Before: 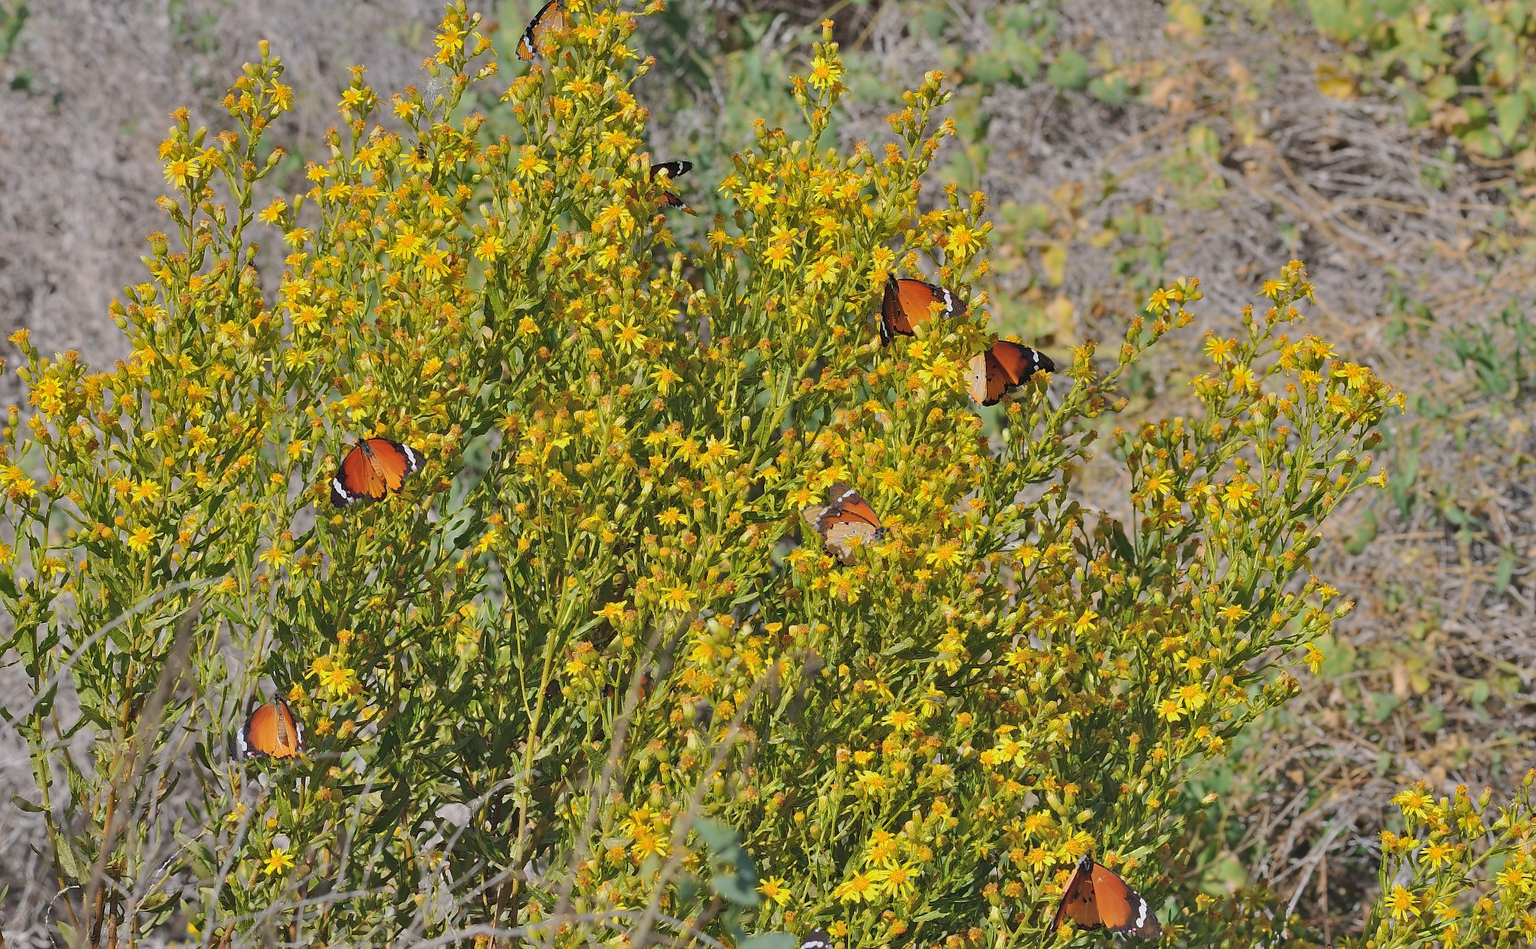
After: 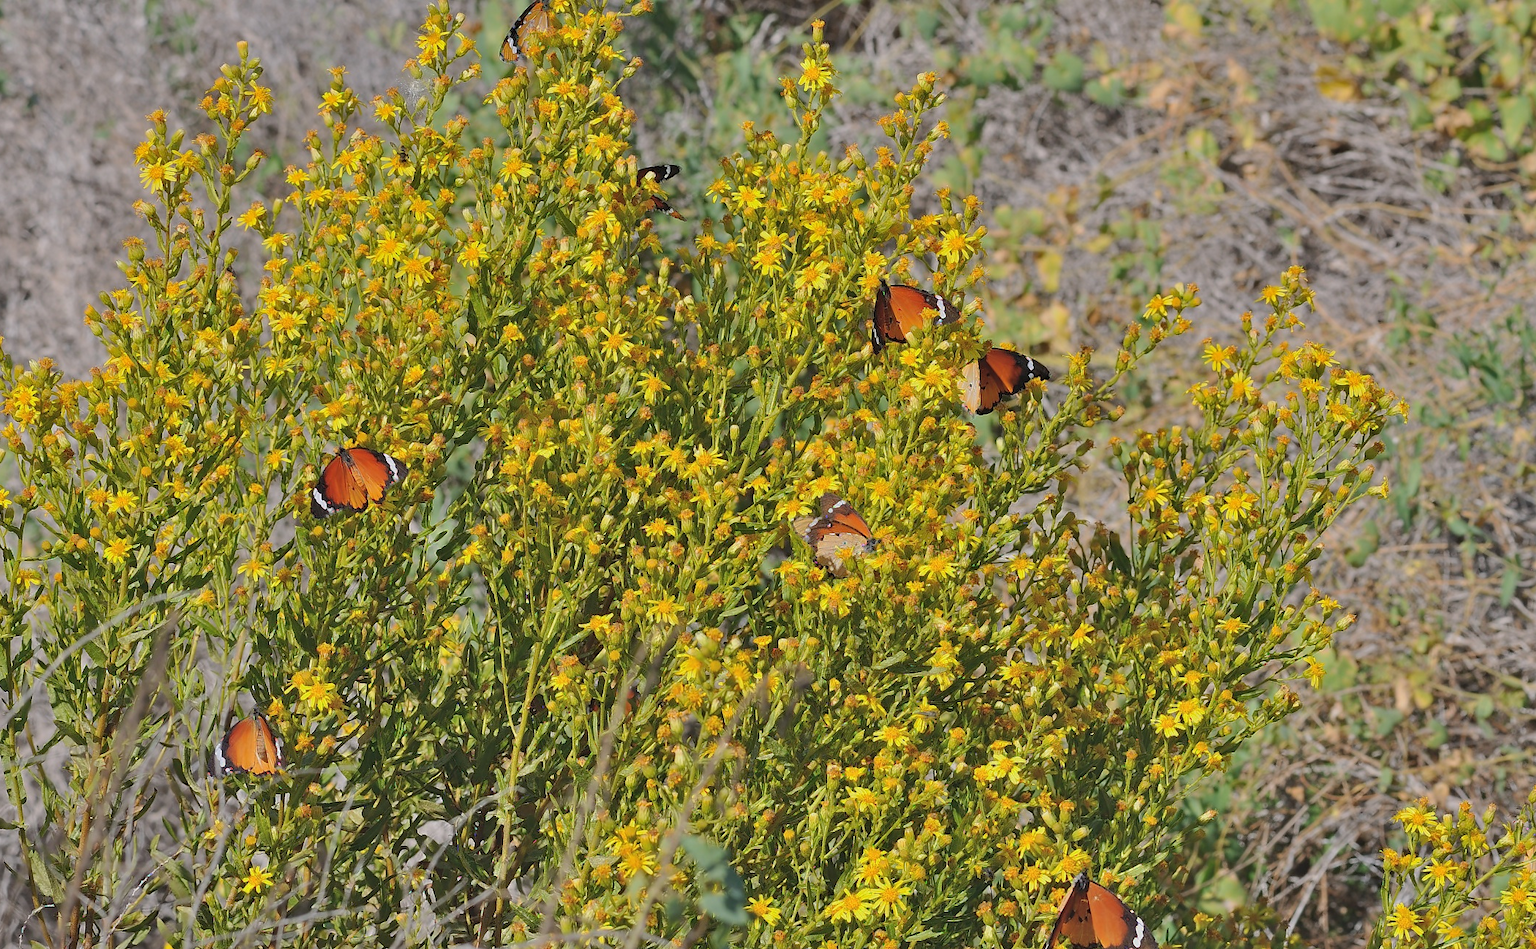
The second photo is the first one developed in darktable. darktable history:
white balance: emerald 1
crop: left 1.743%, right 0.268%, bottom 2.011%
